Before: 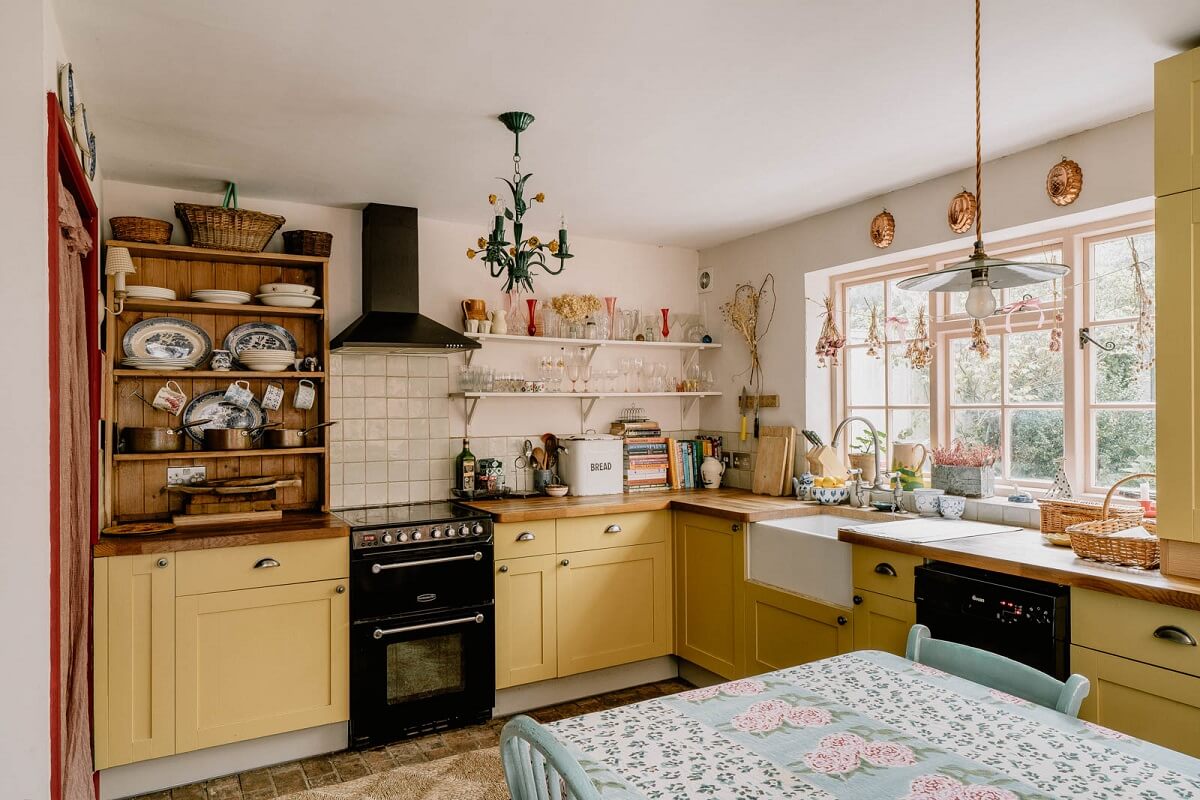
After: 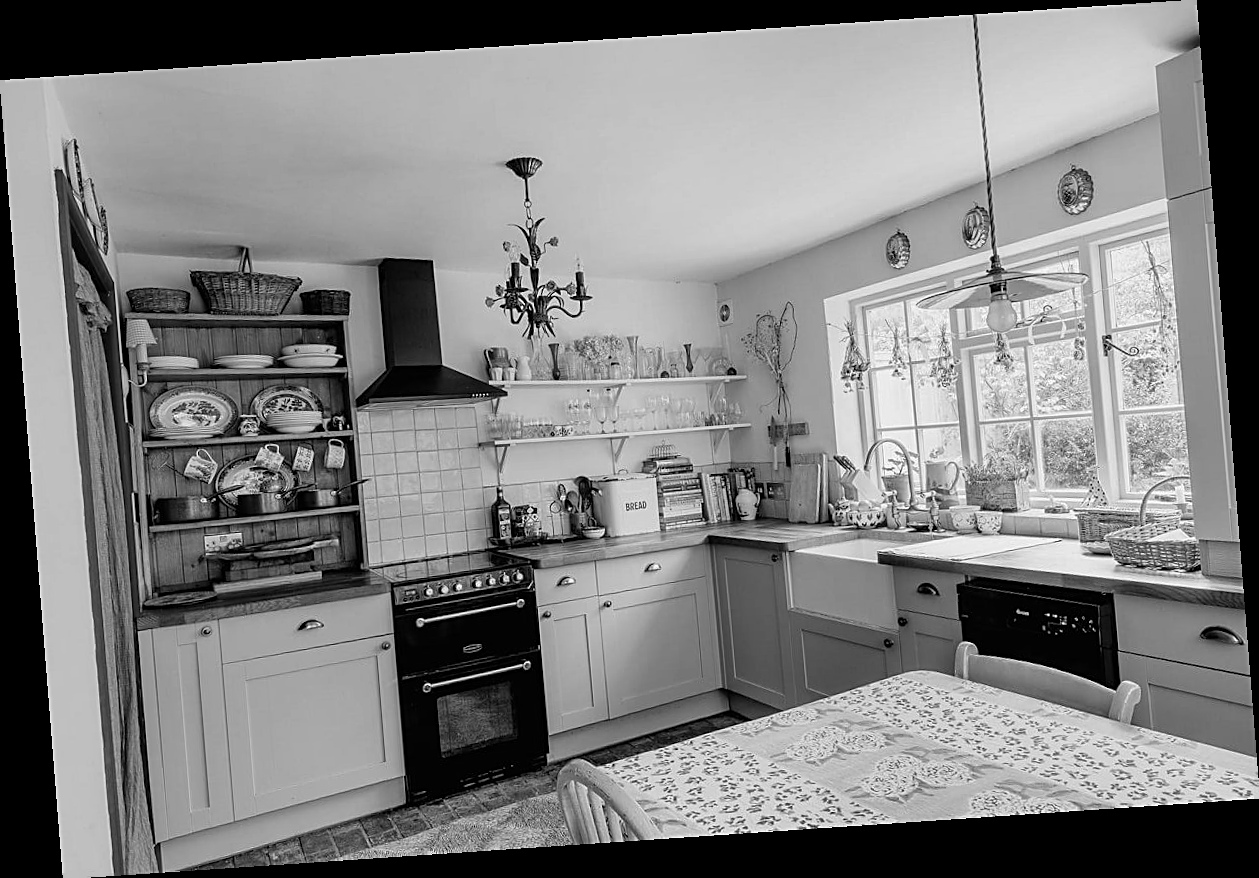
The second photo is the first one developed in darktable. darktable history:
rotate and perspective: rotation -4.2°, shear 0.006, automatic cropping off
monochrome: on, module defaults
sharpen: on, module defaults
